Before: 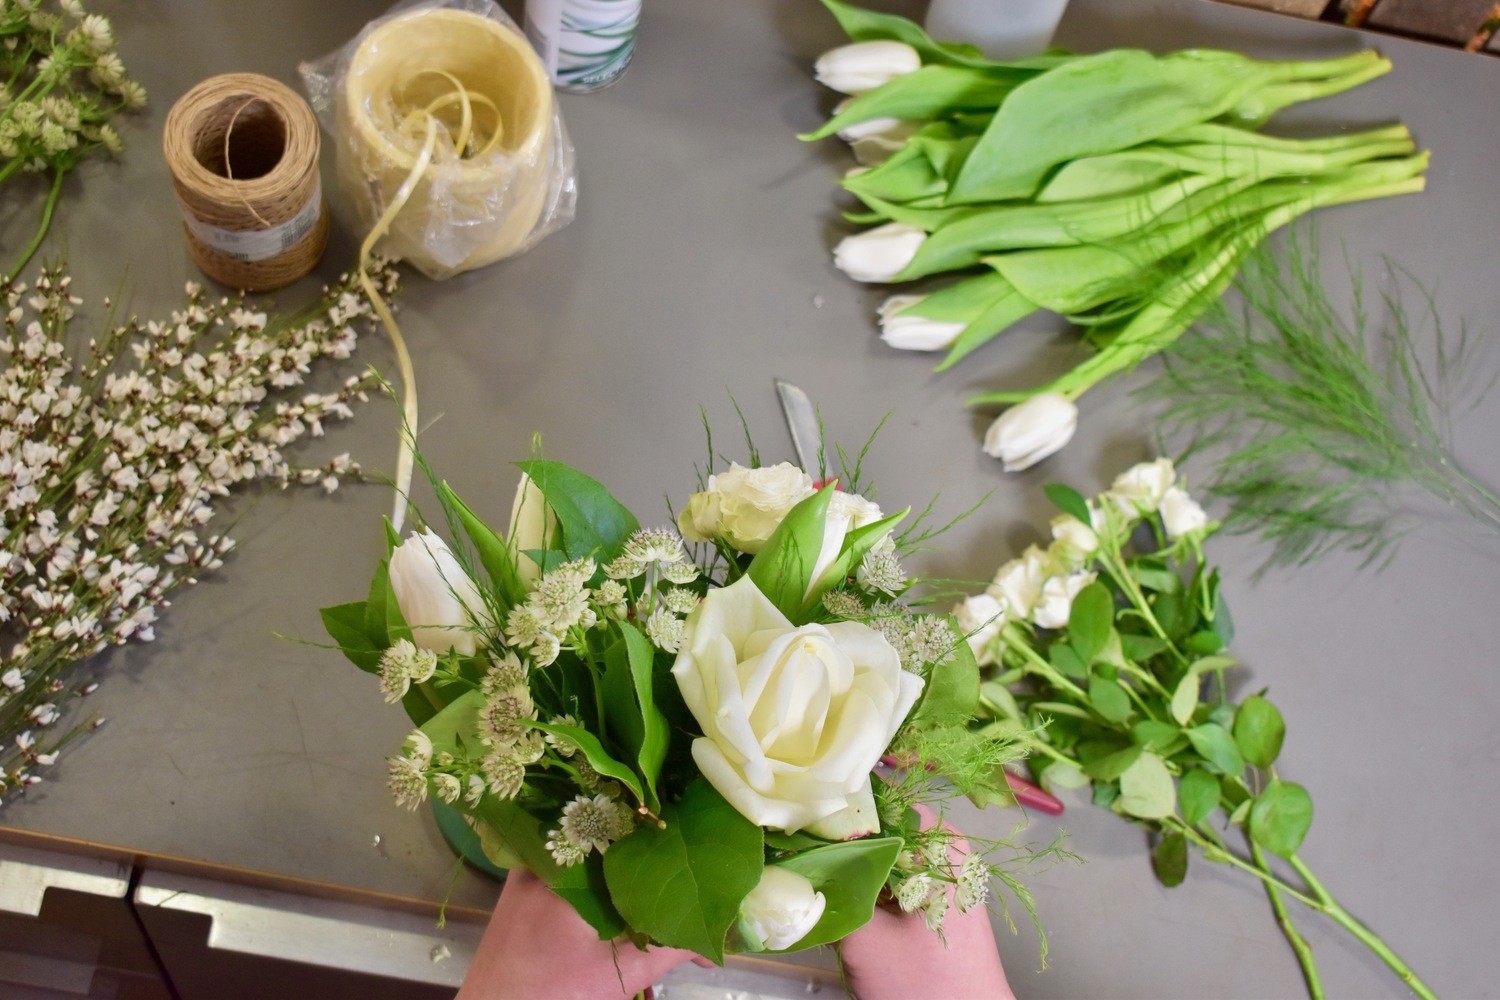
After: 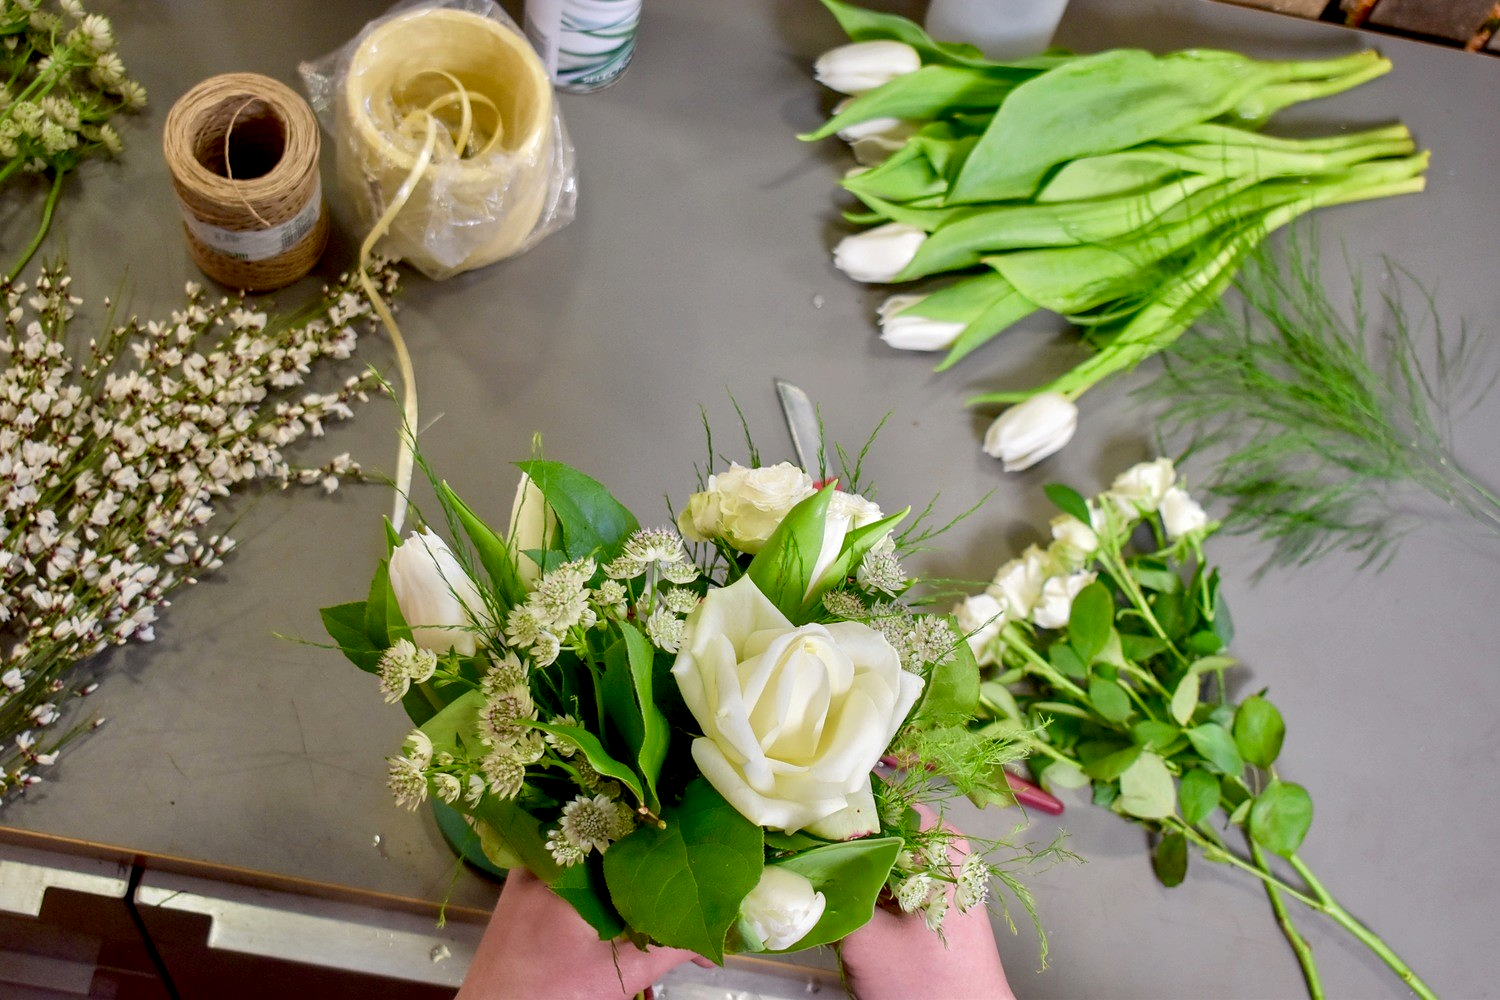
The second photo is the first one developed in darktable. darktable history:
exposure: black level correction 0.007, compensate highlight preservation false
sharpen: radius 1, threshold 1
local contrast: on, module defaults
